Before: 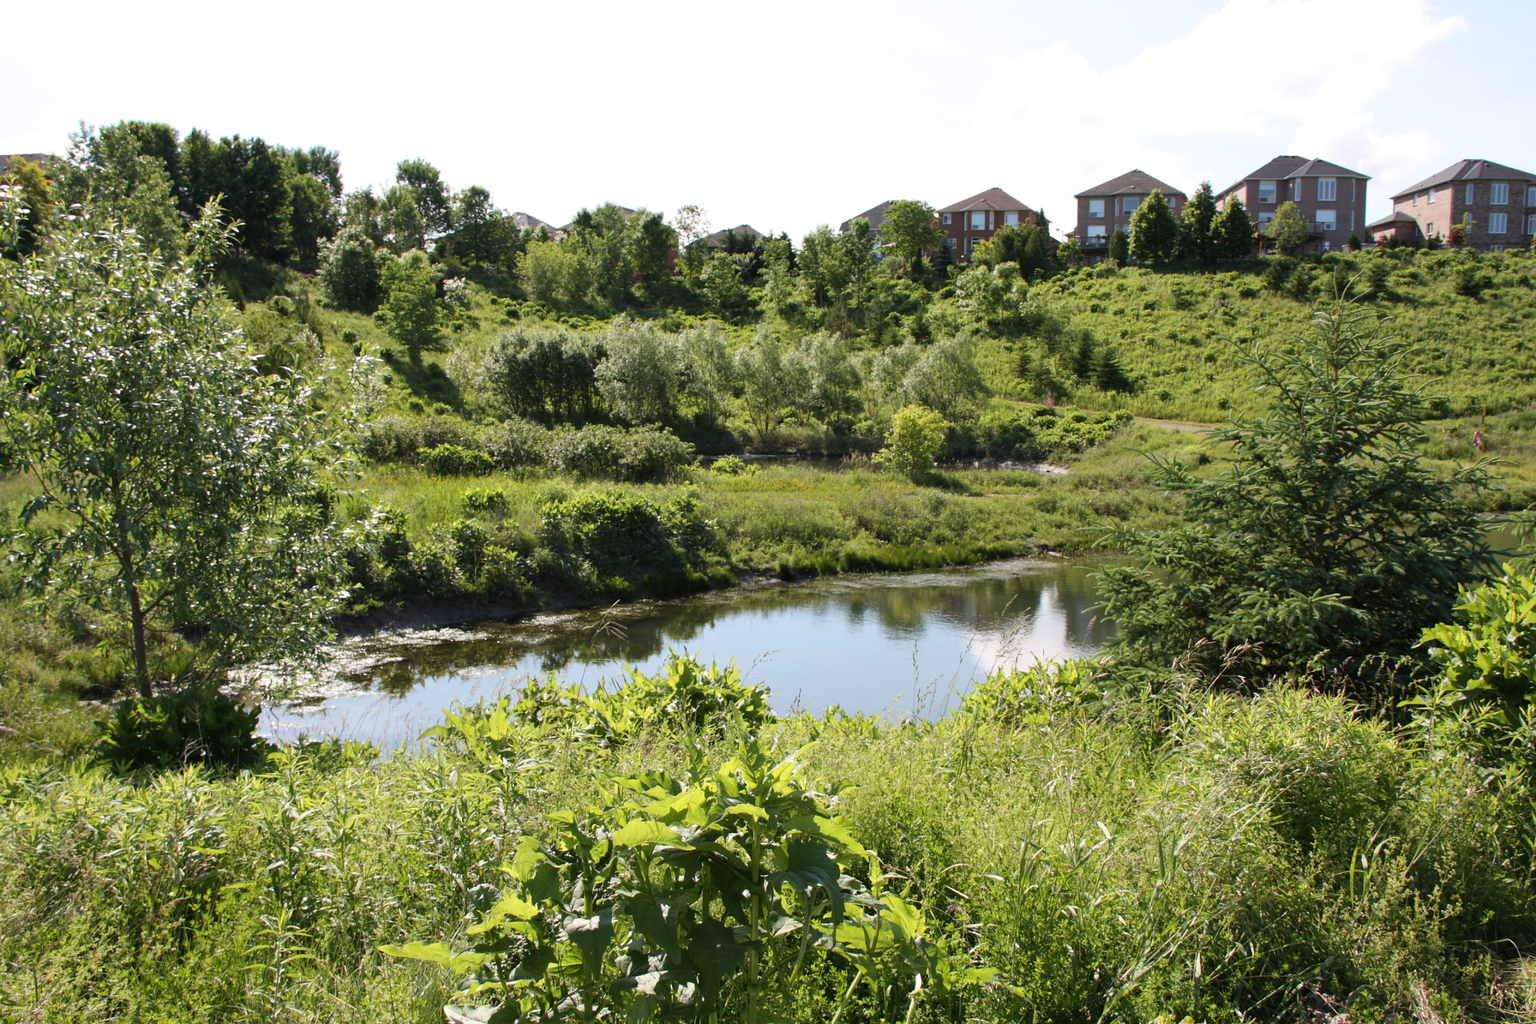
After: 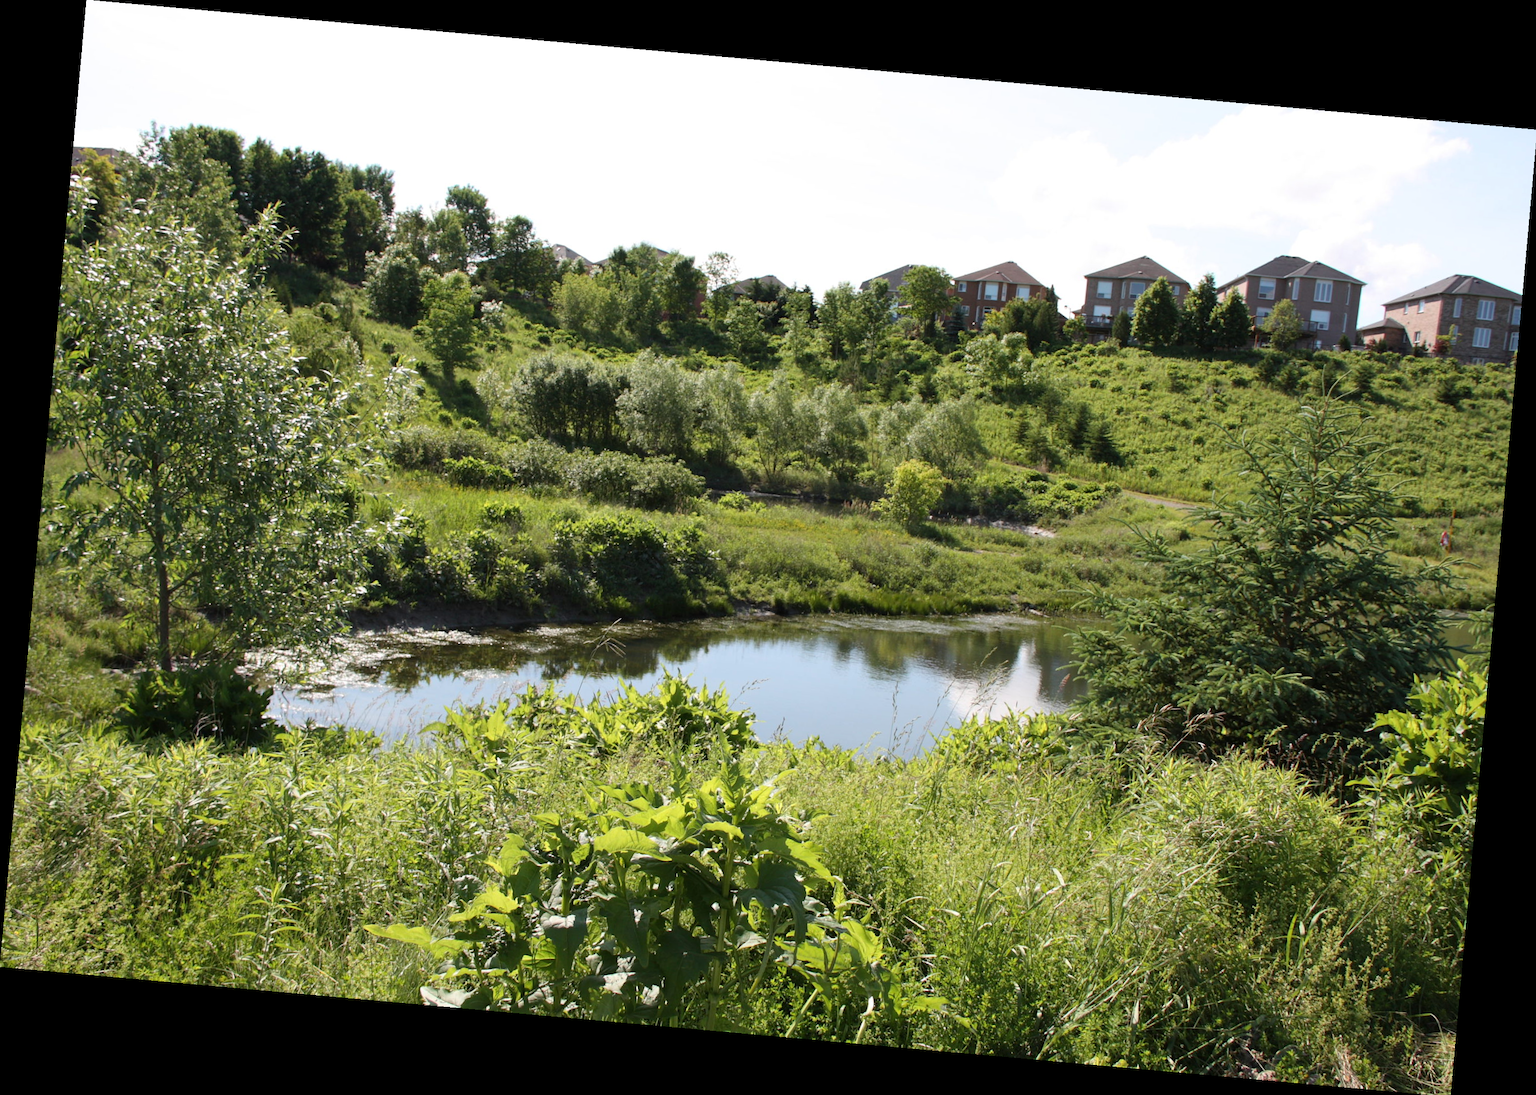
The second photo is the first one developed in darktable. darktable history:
rotate and perspective: rotation 5.12°, automatic cropping off
base curve: curves: ch0 [(0, 0) (0.472, 0.455) (1, 1)], preserve colors none
